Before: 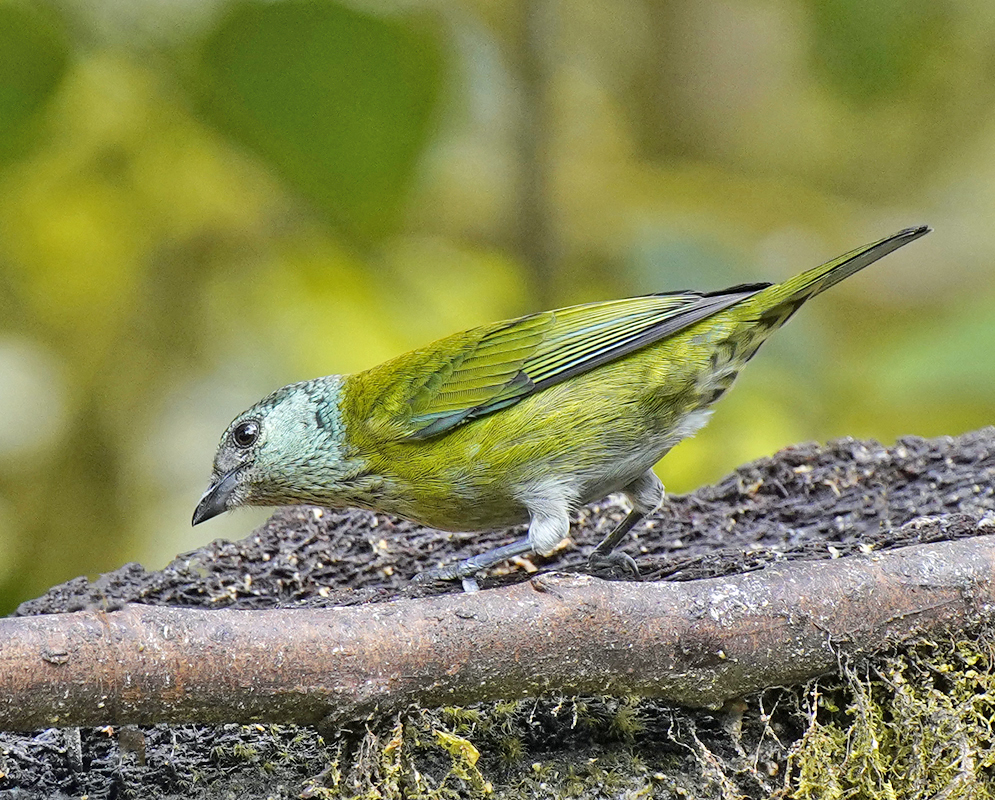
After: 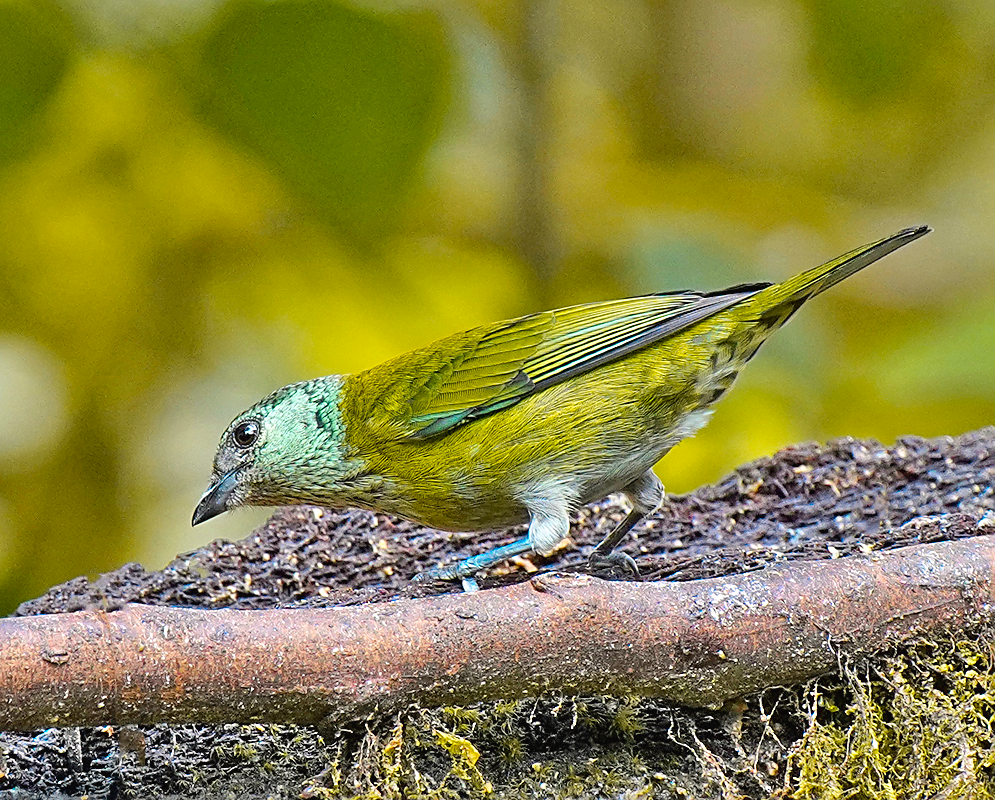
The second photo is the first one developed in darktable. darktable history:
sharpen: on, module defaults
color balance rgb: shadows lift › chroma 2%, shadows lift › hue 50°, power › hue 60°, highlights gain › chroma 1%, highlights gain › hue 60°, global offset › luminance 0.25%, global vibrance 30%
shadows and highlights: soften with gaussian
color zones: curves: ch0 [(0.254, 0.492) (0.724, 0.62)]; ch1 [(0.25, 0.528) (0.719, 0.796)]; ch2 [(0, 0.472) (0.25, 0.5) (0.73, 0.184)]
